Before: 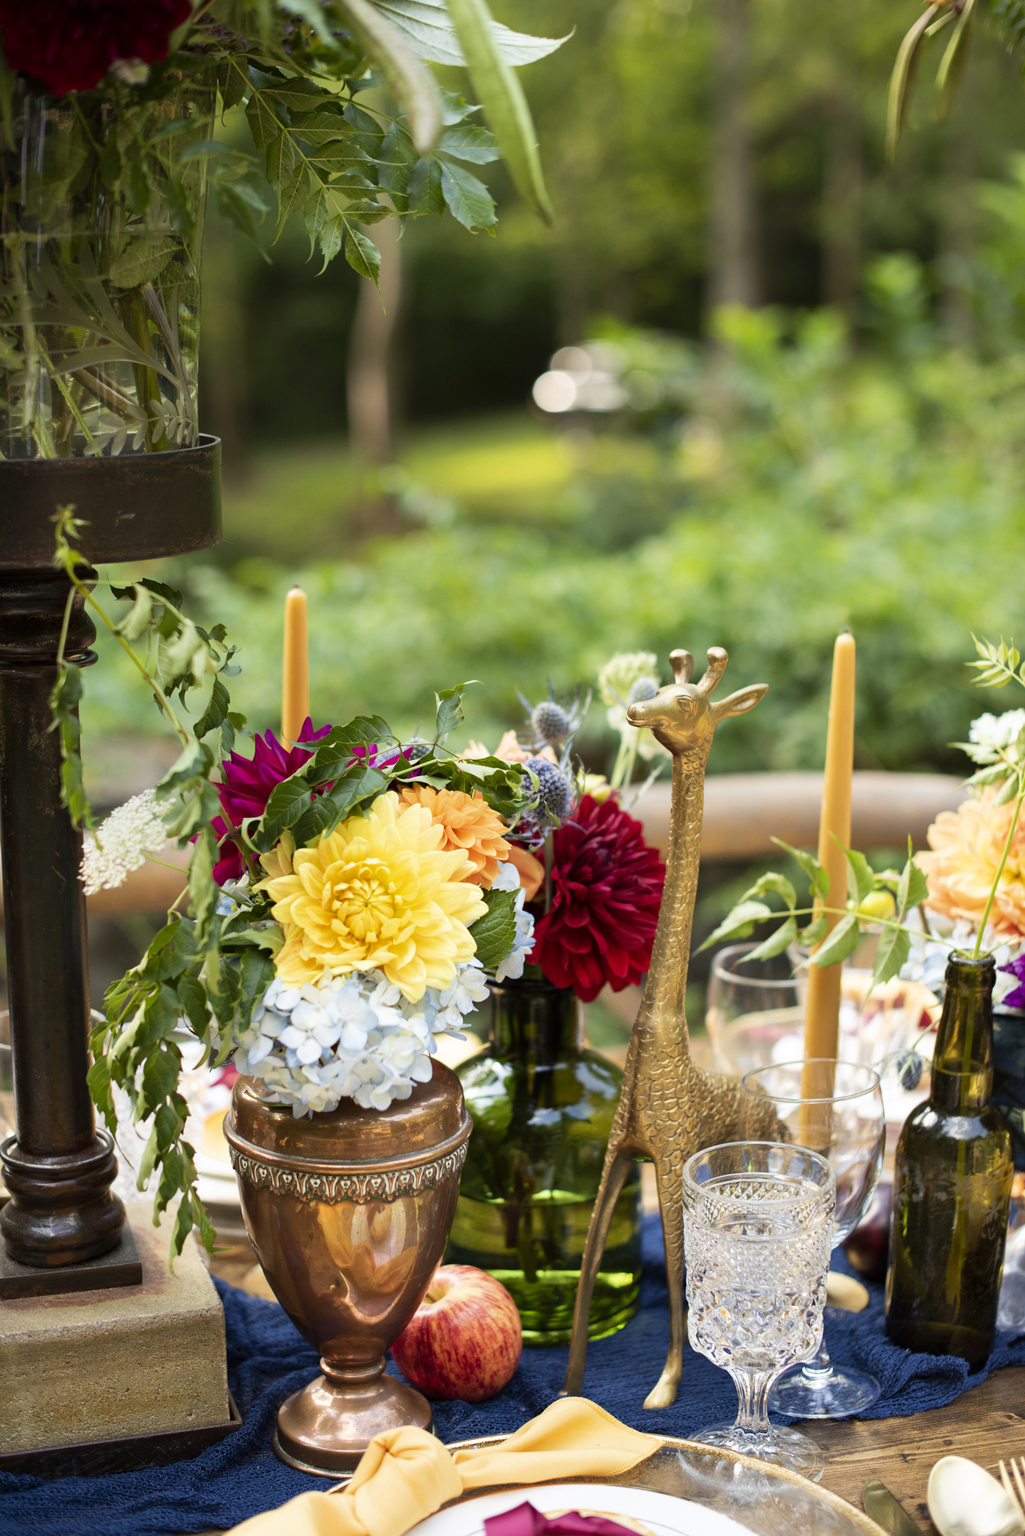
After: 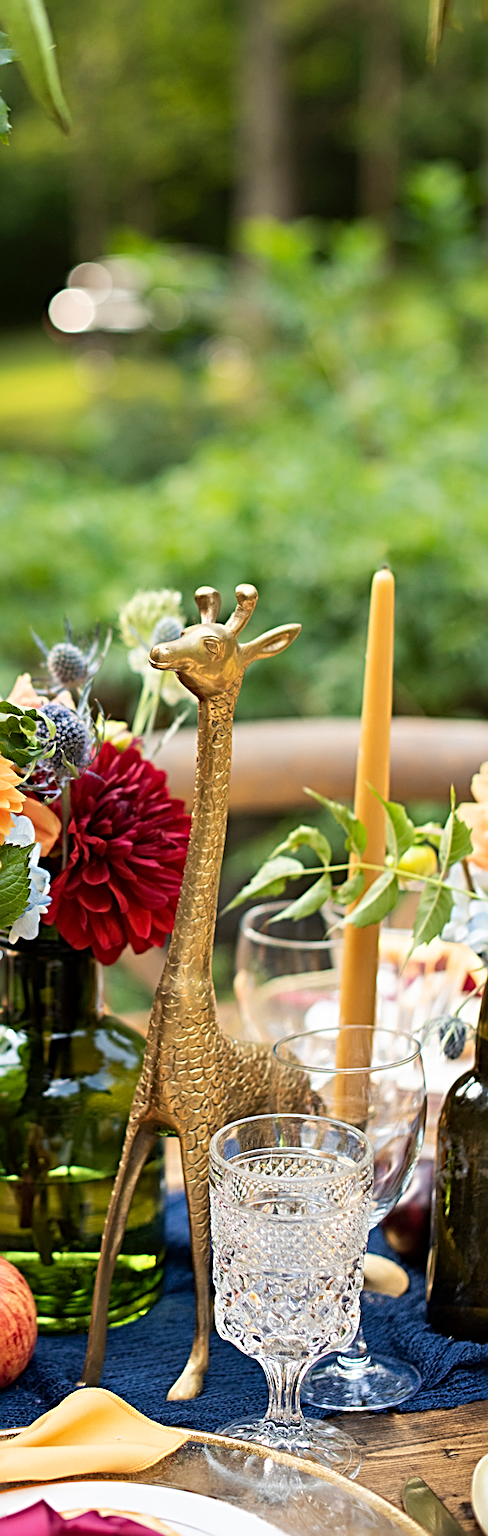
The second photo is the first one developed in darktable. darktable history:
crop: left 47.558%, top 6.634%, right 7.894%
sharpen: radius 3.059, amount 0.772
